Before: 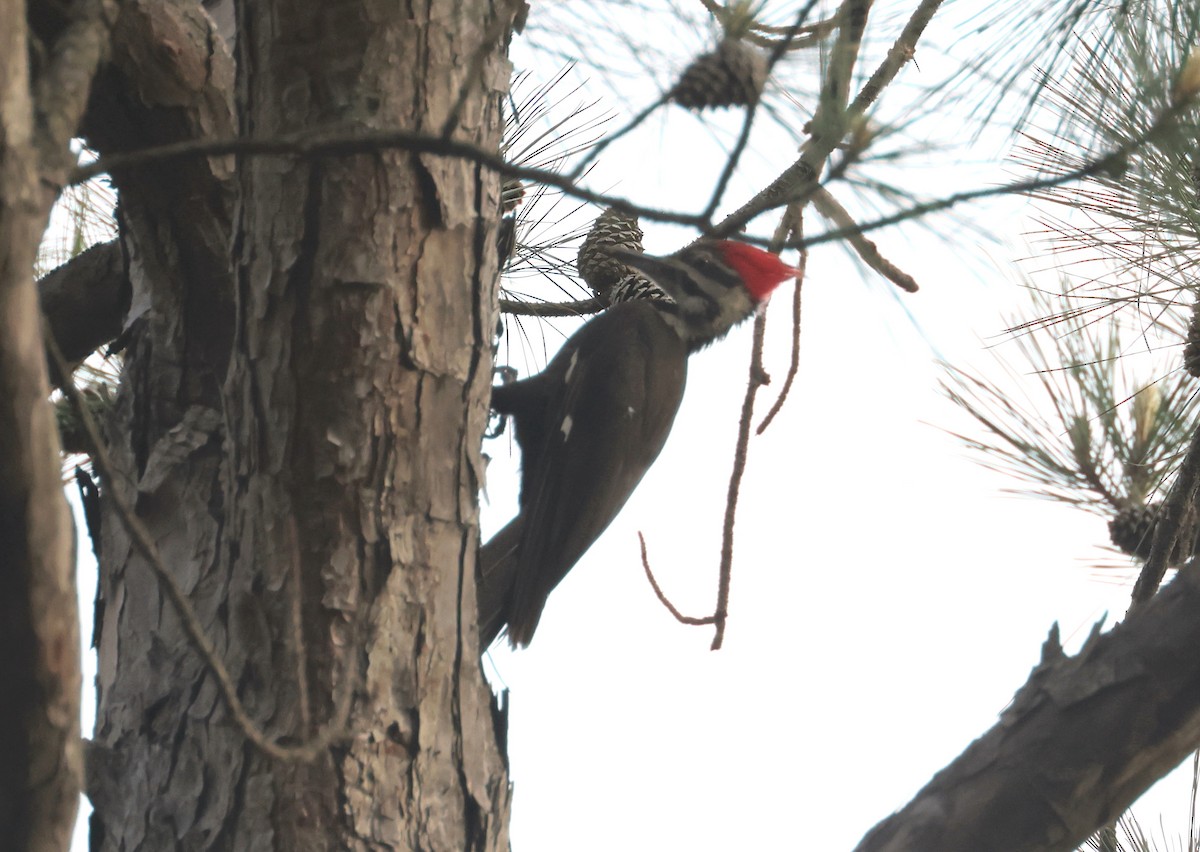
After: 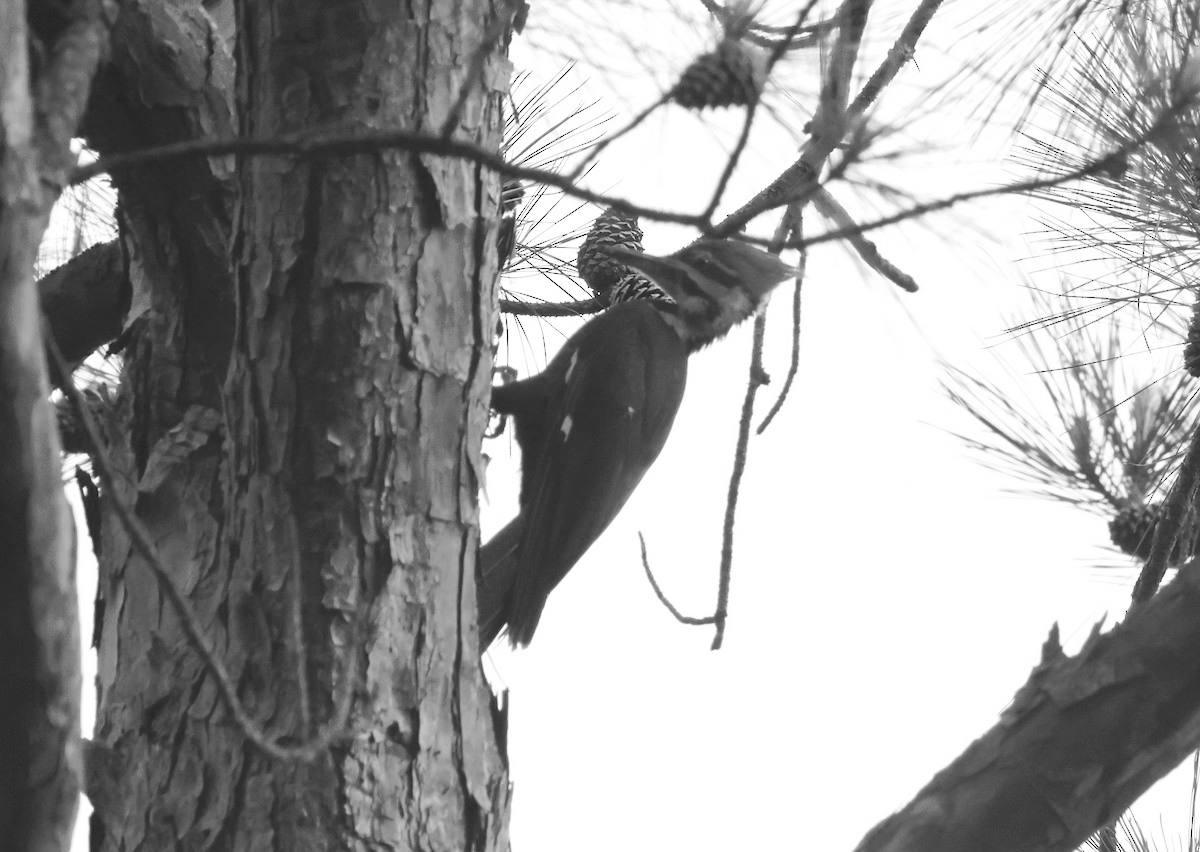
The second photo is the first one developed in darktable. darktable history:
tone curve: curves: ch0 [(0, 0) (0.003, 0.003) (0.011, 0.011) (0.025, 0.024) (0.044, 0.043) (0.069, 0.067) (0.1, 0.096) (0.136, 0.131) (0.177, 0.171) (0.224, 0.216) (0.277, 0.266) (0.335, 0.322) (0.399, 0.384) (0.468, 0.45) (0.543, 0.547) (0.623, 0.626) (0.709, 0.712) (0.801, 0.802) (0.898, 0.898) (1, 1)], preserve colors none
color look up table: target L [96.19, 87.05, 76.62, 90.59, 84.2, 88.83, 82.05, 83.48, 51.62, 63.98, 67.75, 55.15, 56.71, 37.41, 26.21, 16.59, 200, 100, 80.97, 79.52, 73.68, 74.42, 67.37, 53.58, 37.41, 27.09, 3.023, 93.05, 89.18, 84.2, 65.5, 78.8, 73.32, 85.99, 74.42, 88.12, 76.25, 42.78, 57.87, 44.82, 39.07, 13.71, 94.8, 93.05, 82.41, 83.48, 59.41, 59.41, 8.248], target a [0 ×42, 0.001, 0 ×6], target b [0 ×49], num patches 49
